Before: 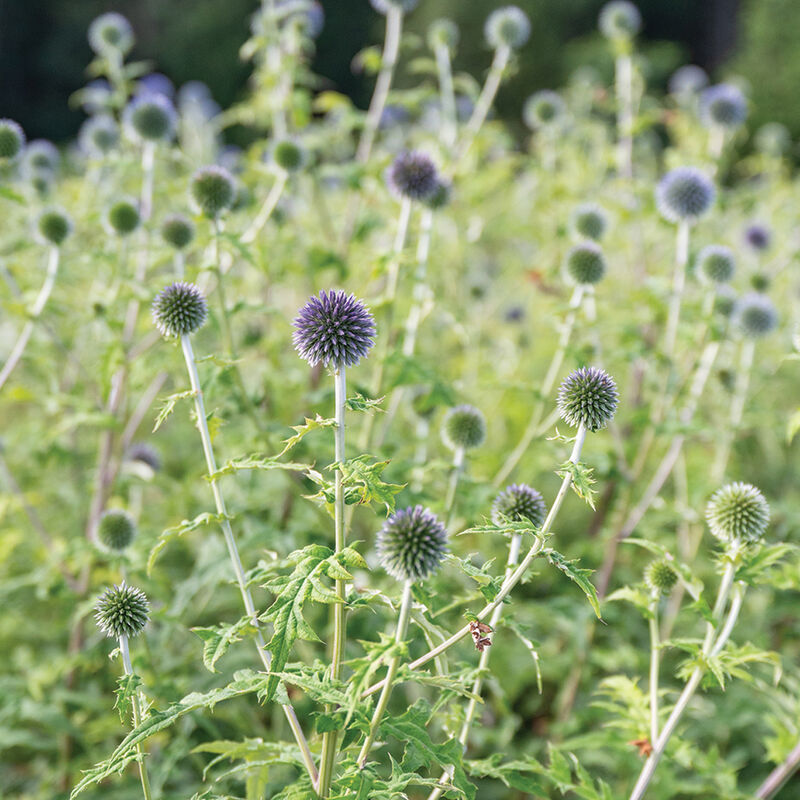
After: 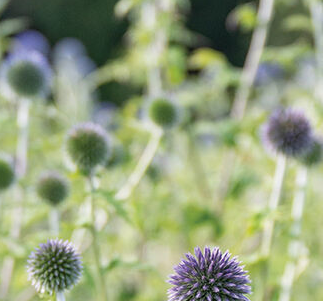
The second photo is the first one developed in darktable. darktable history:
crop: left 15.724%, top 5.432%, right 43.869%, bottom 56.893%
